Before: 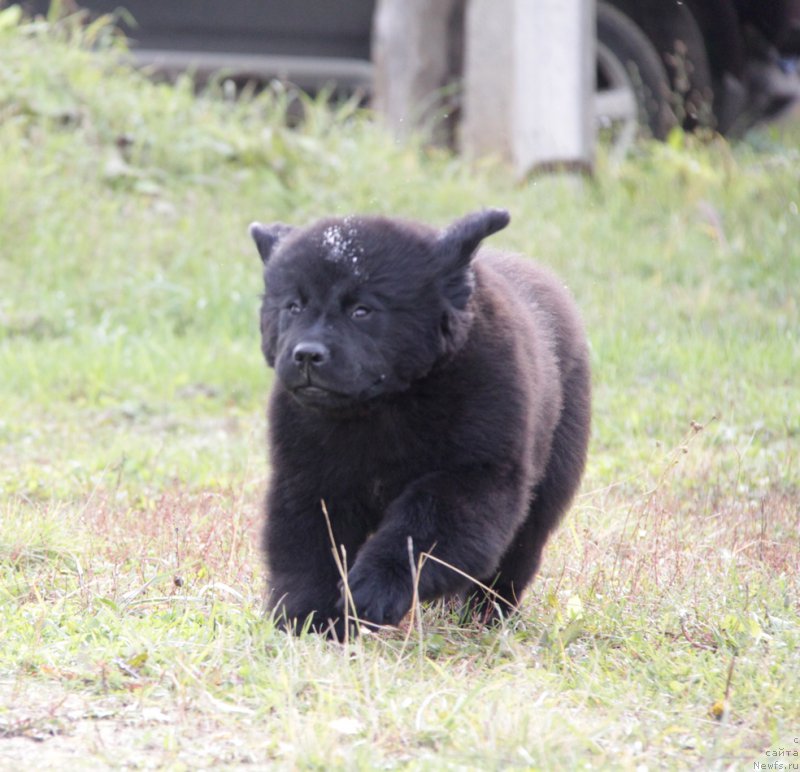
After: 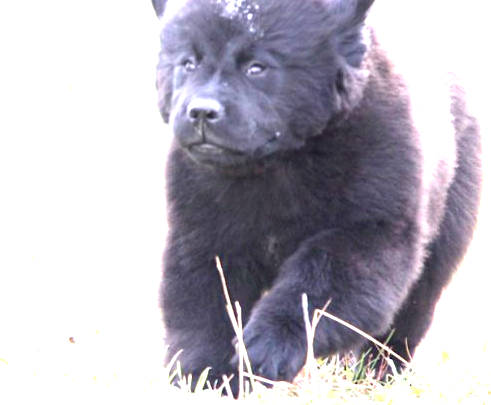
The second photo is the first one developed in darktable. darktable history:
rotate and perspective: rotation 0.174°, lens shift (vertical) 0.013, lens shift (horizontal) 0.019, shear 0.001, automatic cropping original format, crop left 0.007, crop right 0.991, crop top 0.016, crop bottom 0.997
exposure: black level correction 0.001, exposure 2 EV, compensate highlight preservation false
crop: left 13.312%, top 31.28%, right 24.627%, bottom 15.582%
